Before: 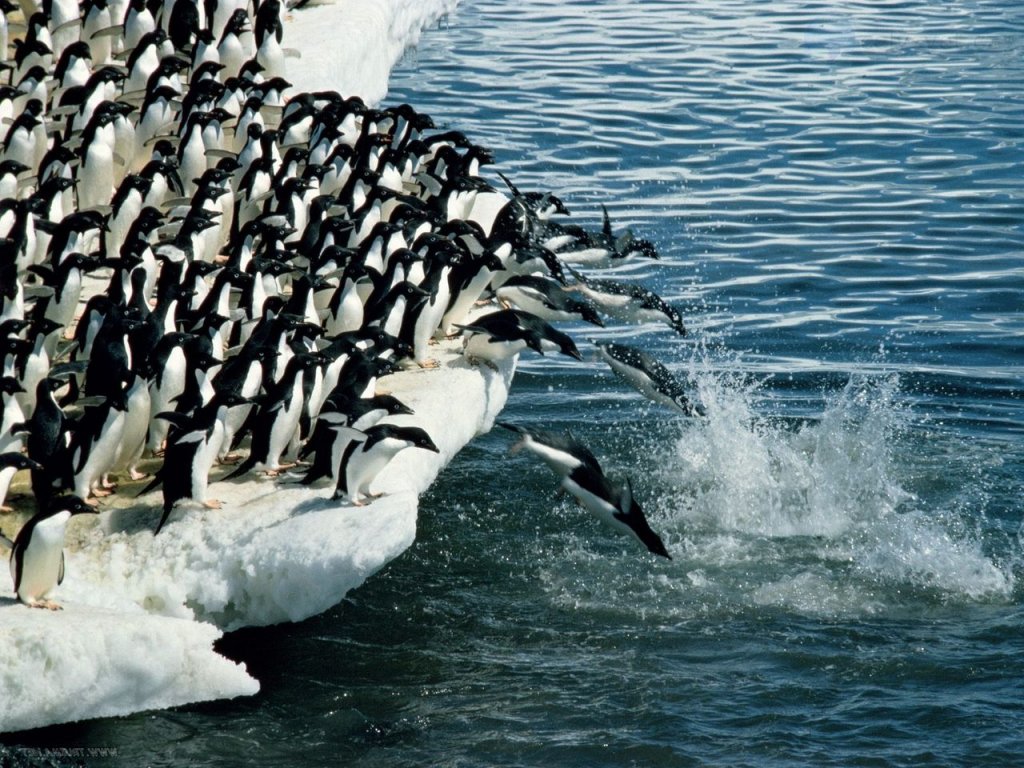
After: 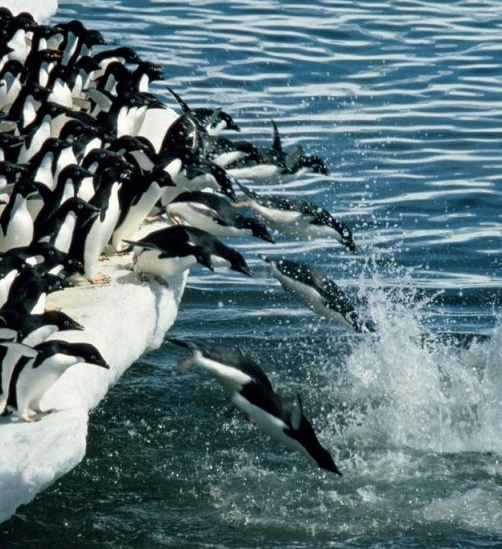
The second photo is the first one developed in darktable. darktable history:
crop: left 32.31%, top 10.972%, right 18.6%, bottom 17.424%
